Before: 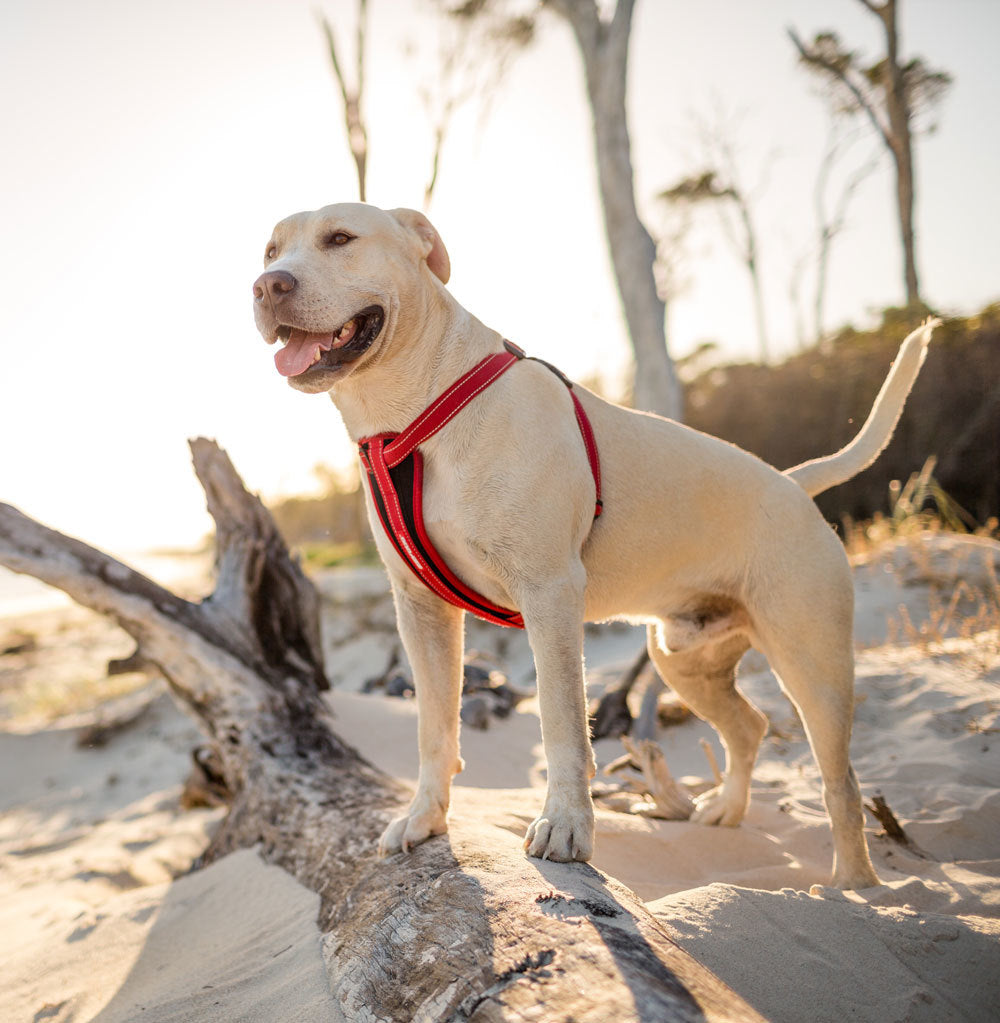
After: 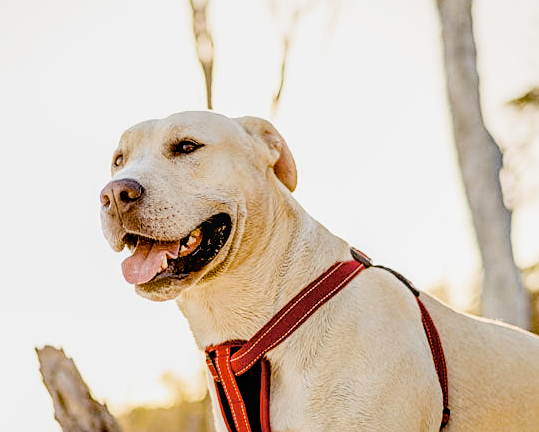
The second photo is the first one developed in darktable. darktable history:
sharpen: on, module defaults
exposure: black level correction 0.04, exposure 0.5 EV, compensate highlight preservation false
color balance rgb: perceptual saturation grading › global saturation 20%, perceptual saturation grading › highlights -25%, perceptual saturation grading › shadows 50%, global vibrance -25%
color contrast: green-magenta contrast 0.85, blue-yellow contrast 1.25, unbound 0
filmic rgb: black relative exposure -7.5 EV, white relative exposure 5 EV, hardness 3.31, contrast 1.3, contrast in shadows safe
local contrast: on, module defaults
crop: left 15.306%, top 9.065%, right 30.789%, bottom 48.638%
